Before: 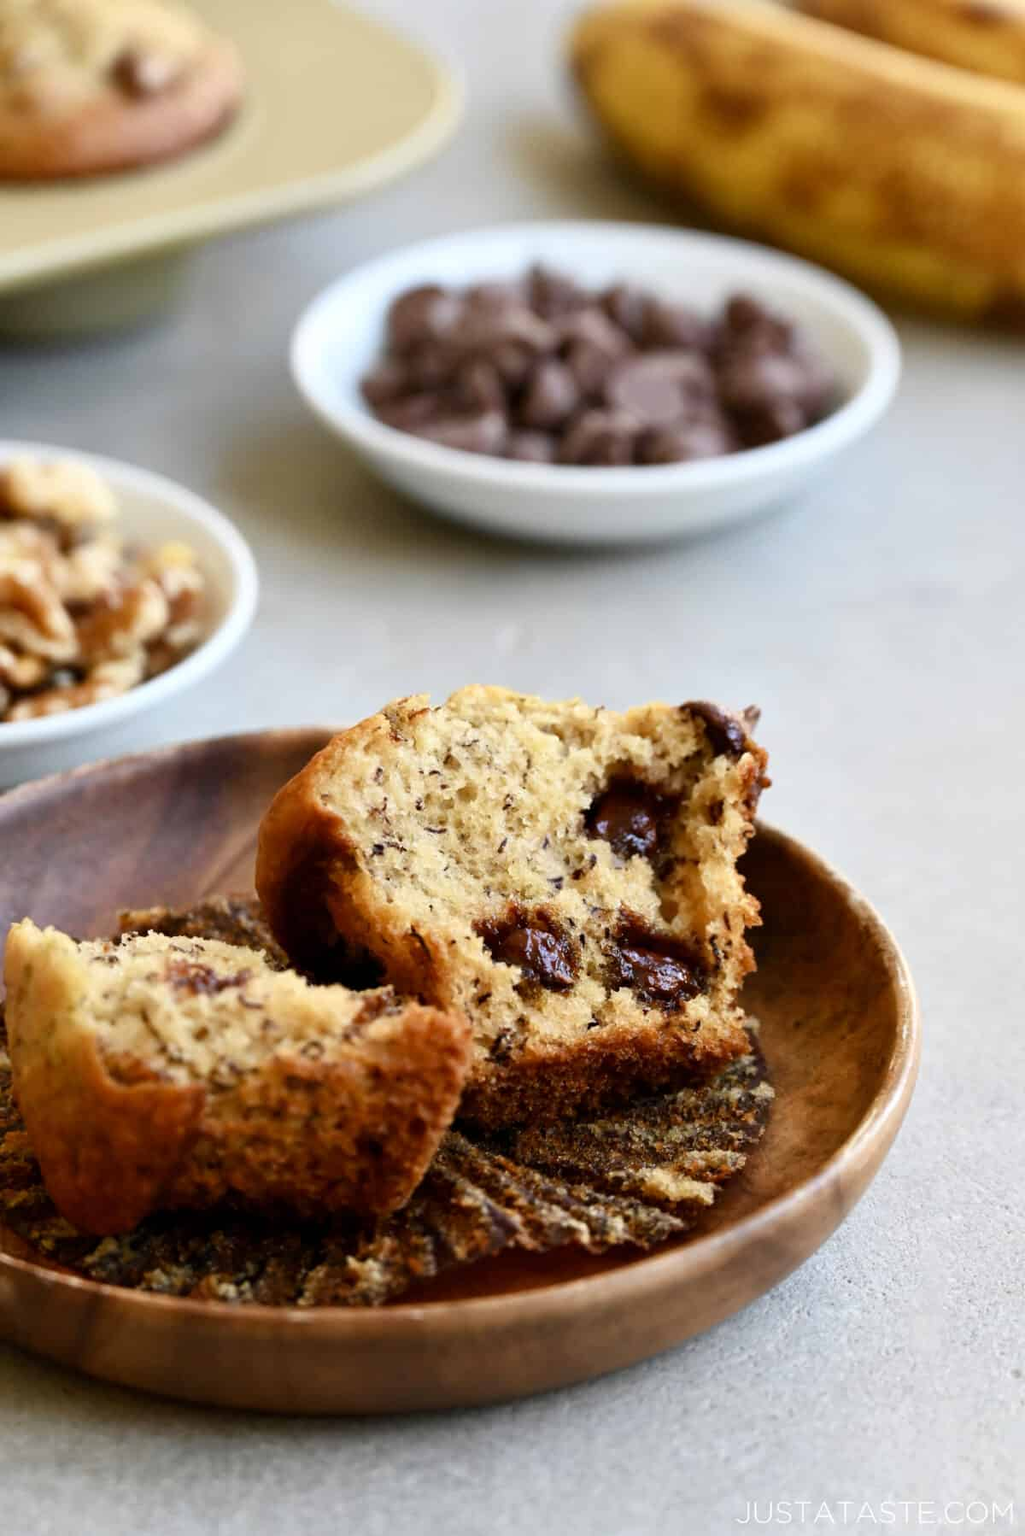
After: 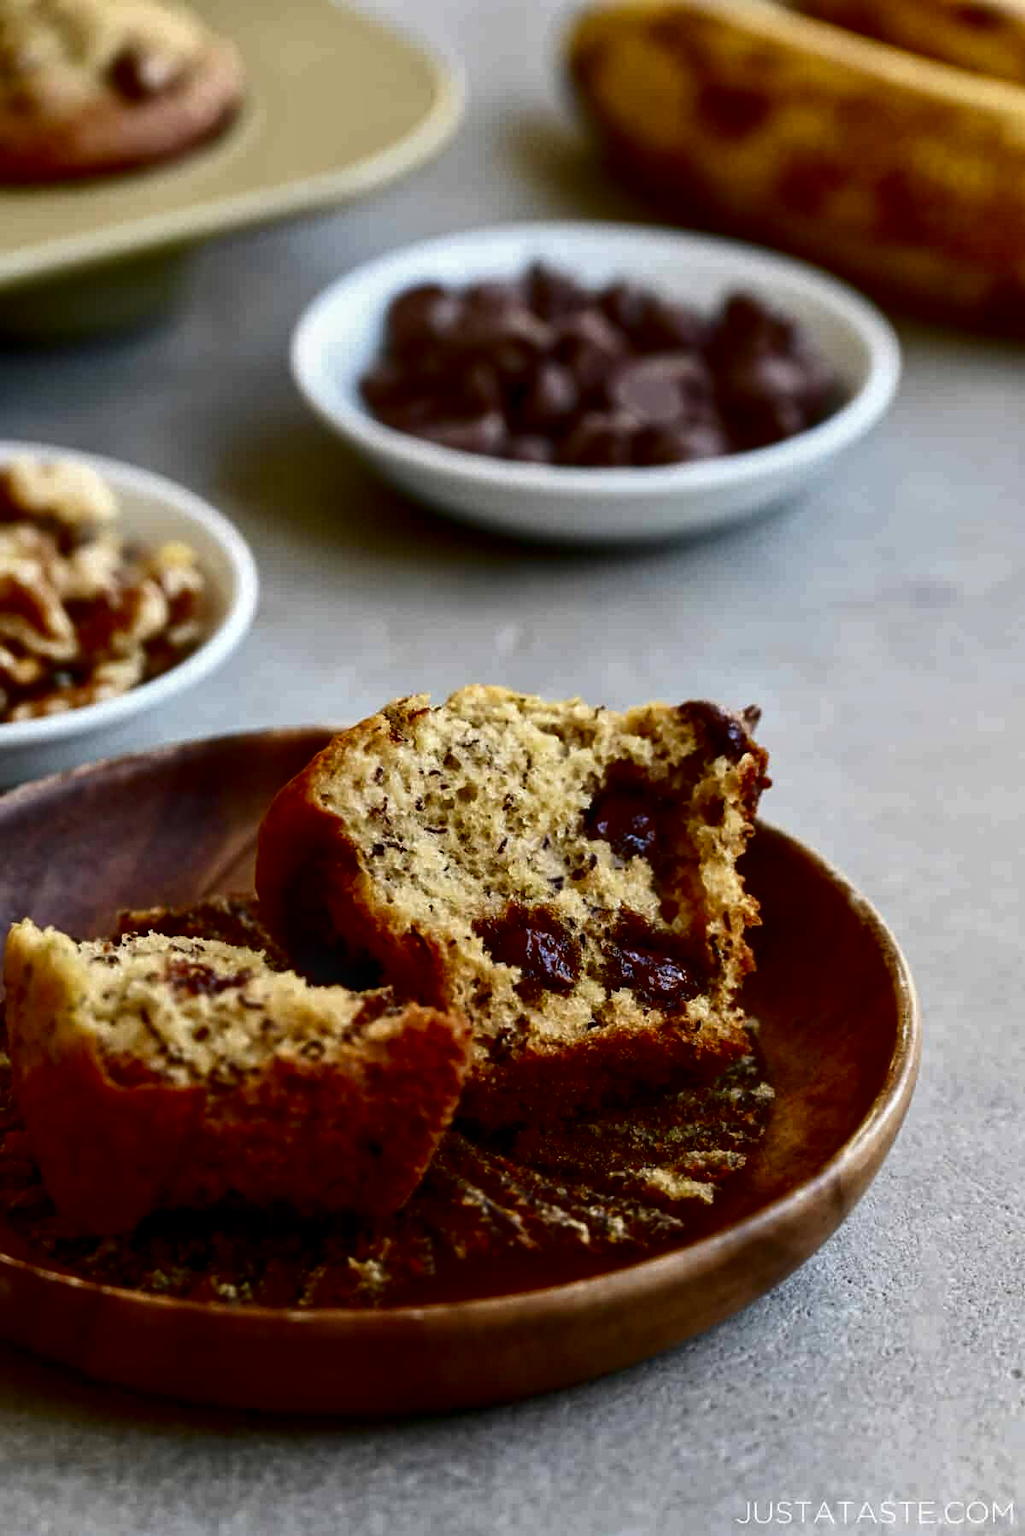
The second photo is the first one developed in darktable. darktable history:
local contrast: on, module defaults
contrast brightness saturation: contrast 0.09, brightness -0.59, saturation 0.17
